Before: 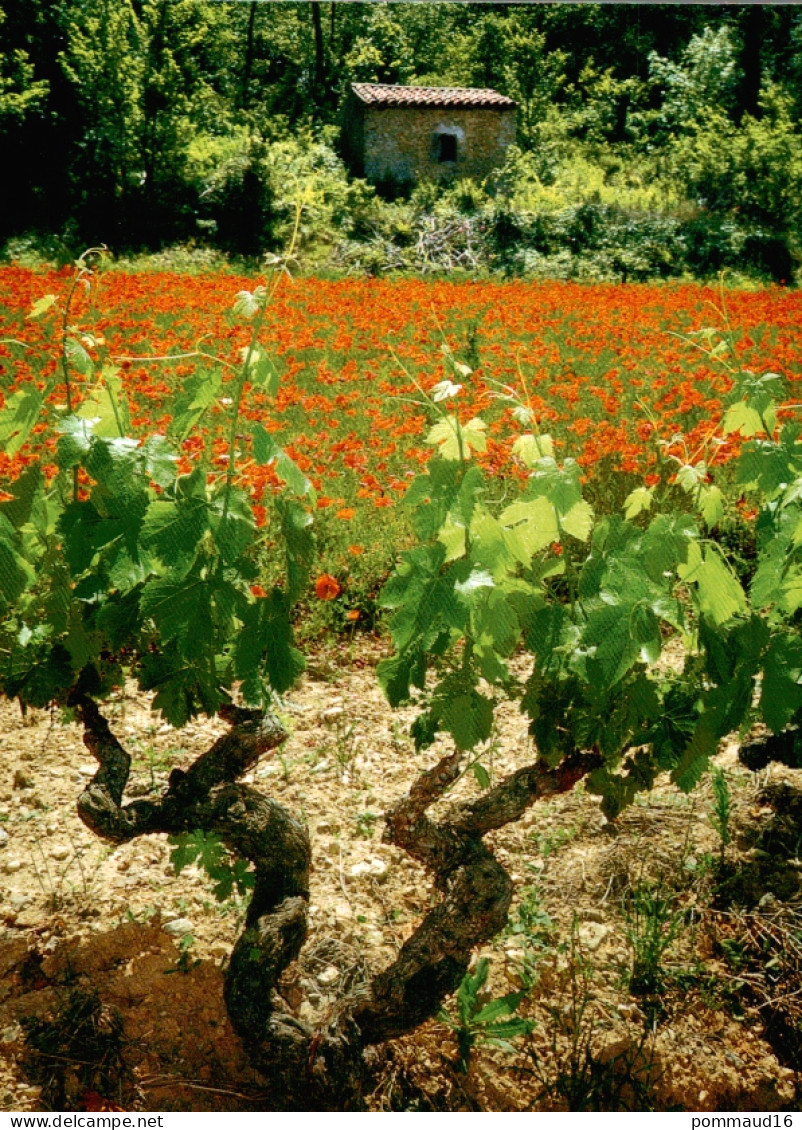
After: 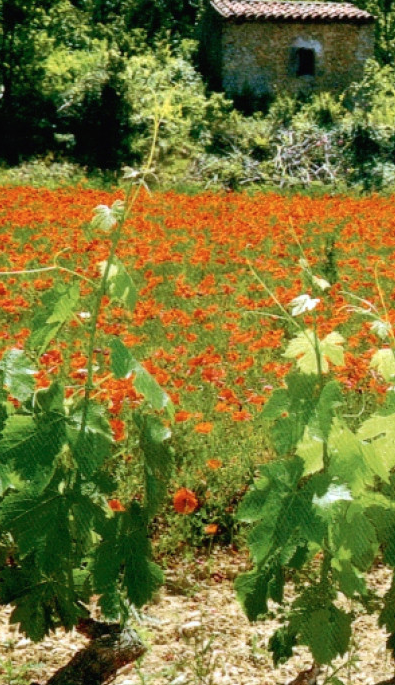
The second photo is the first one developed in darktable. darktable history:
crop: left 17.787%, top 7.696%, right 32.868%, bottom 31.649%
color calibration: illuminant as shot in camera, x 0.358, y 0.373, temperature 4628.91 K
